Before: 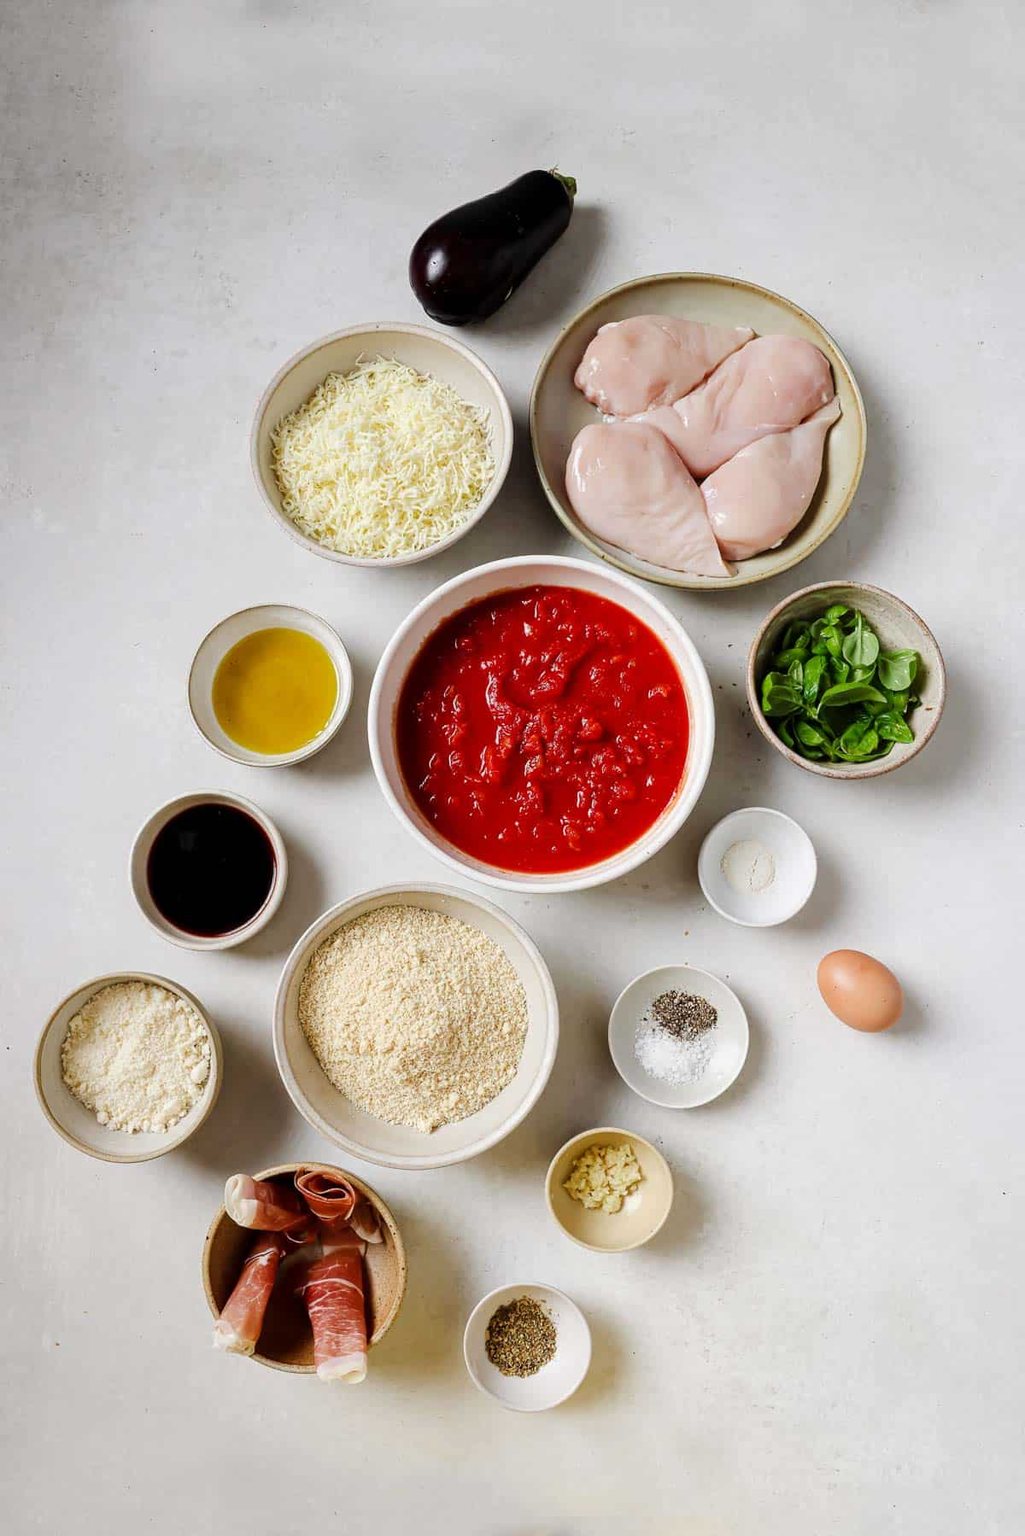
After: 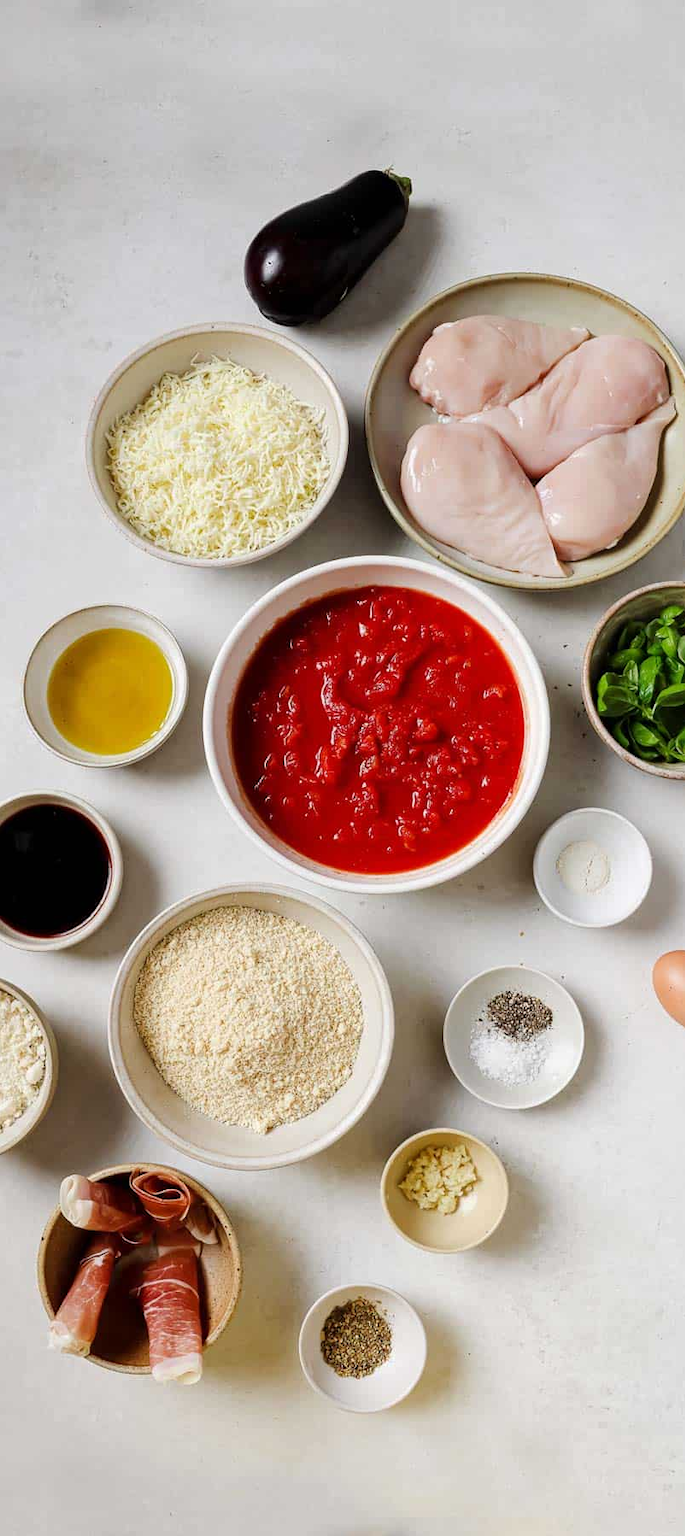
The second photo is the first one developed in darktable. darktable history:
crop and rotate: left 16.124%, right 16.928%
